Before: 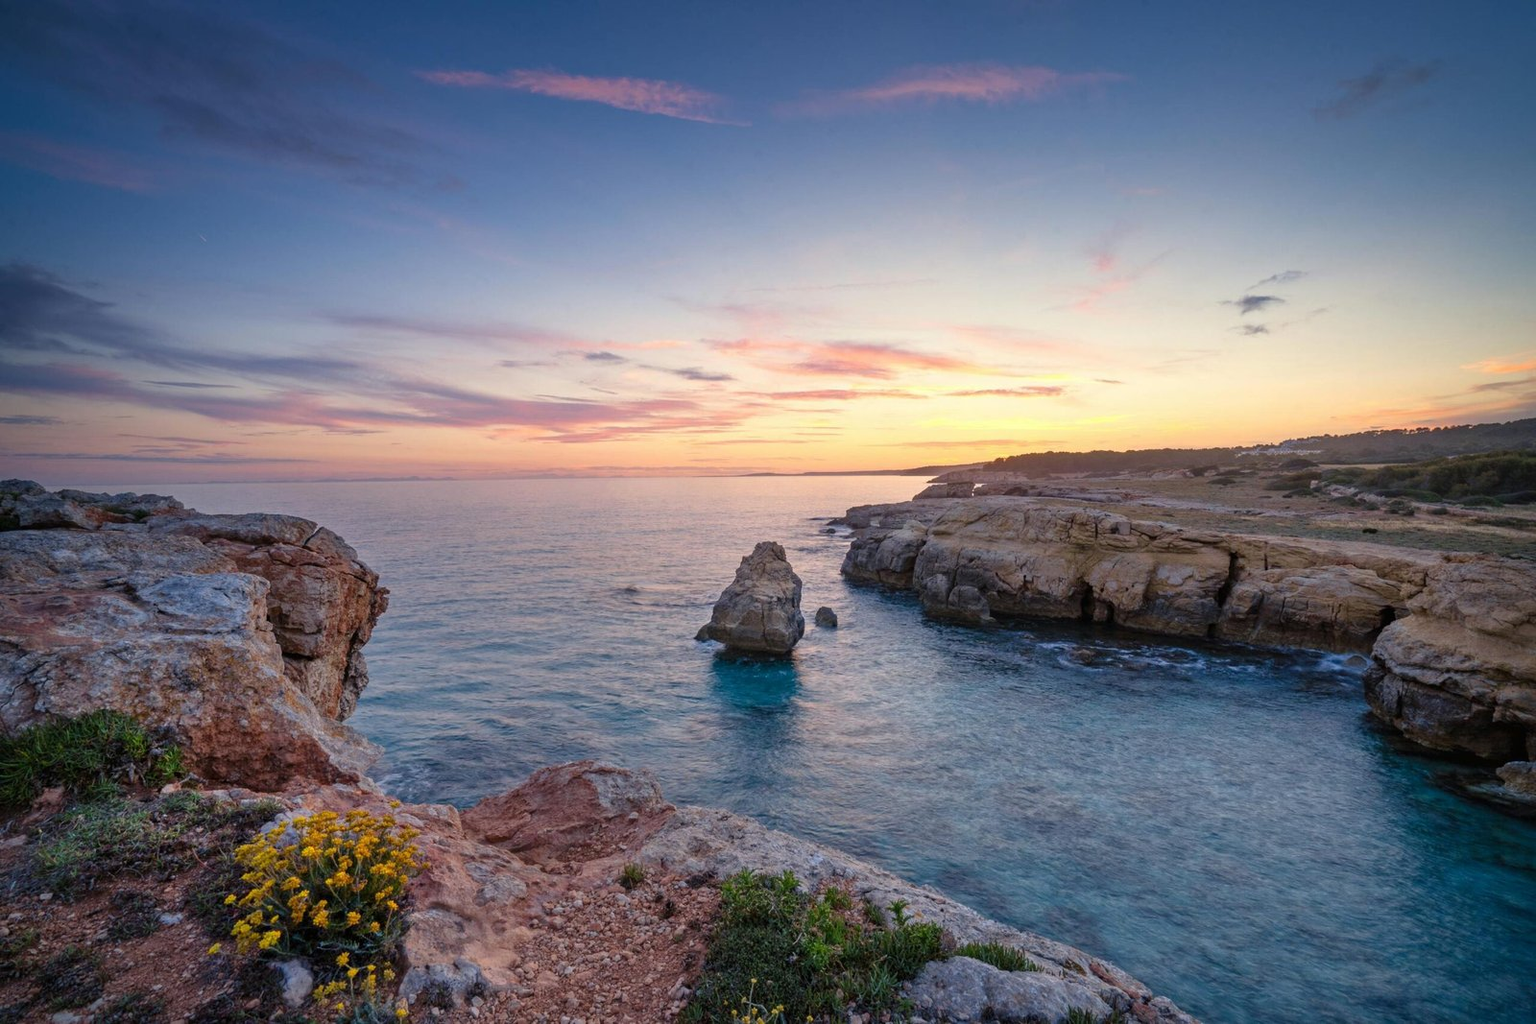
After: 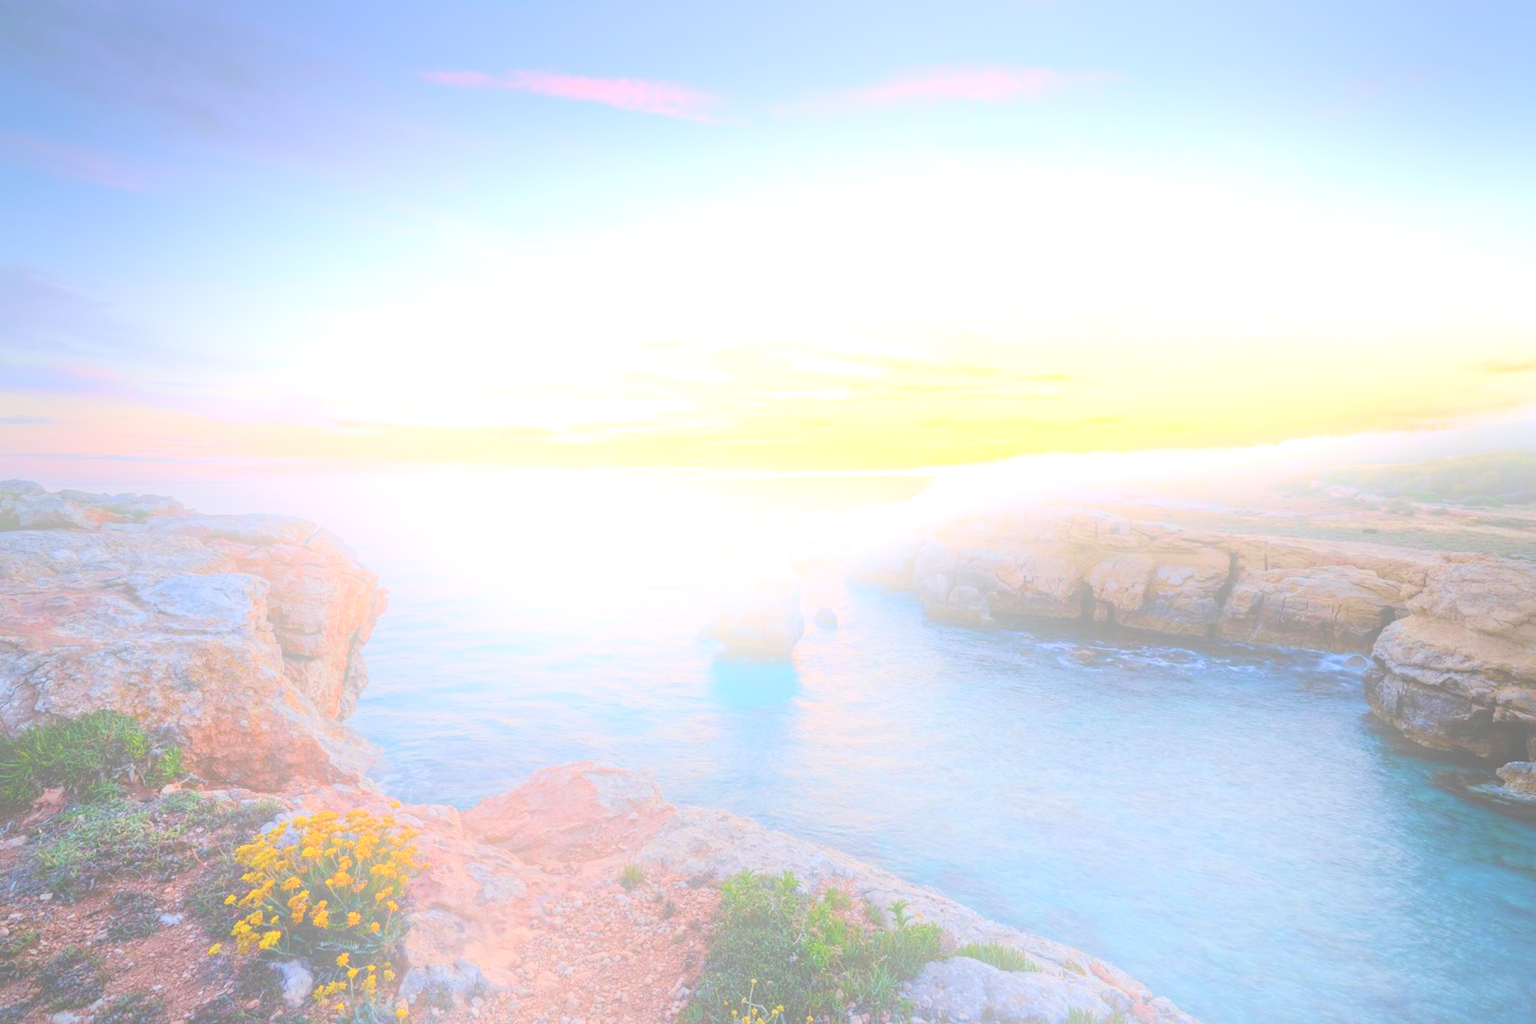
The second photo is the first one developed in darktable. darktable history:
bloom: size 25%, threshold 5%, strength 90%
contrast brightness saturation: contrast 0.03, brightness -0.04
shadows and highlights: soften with gaussian
